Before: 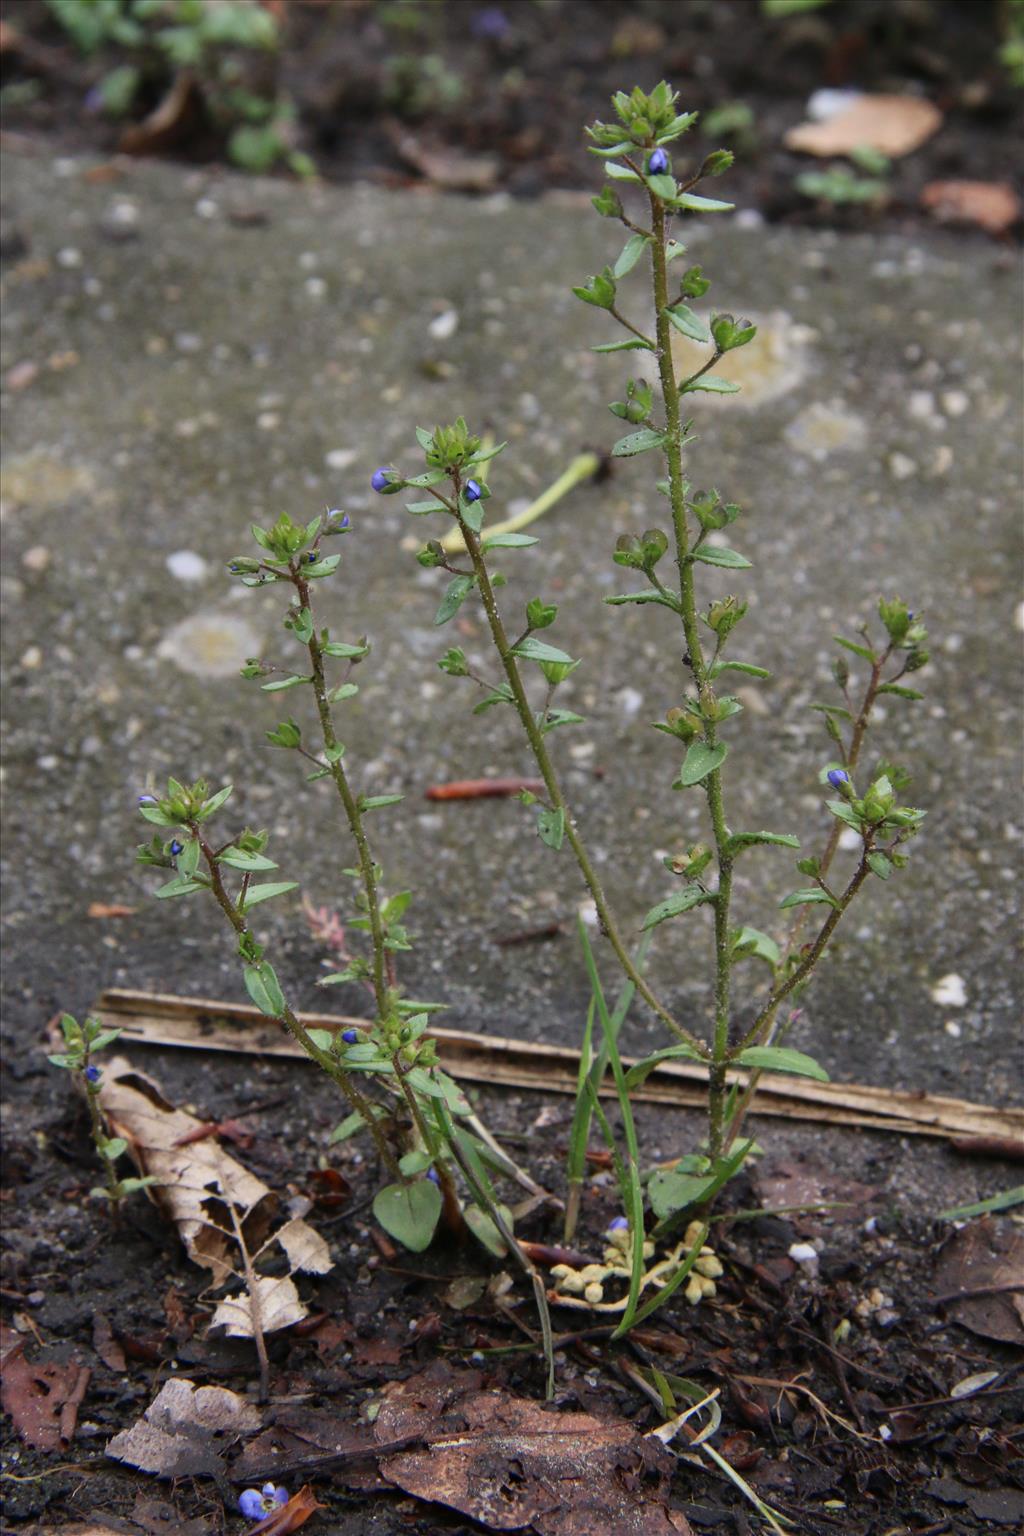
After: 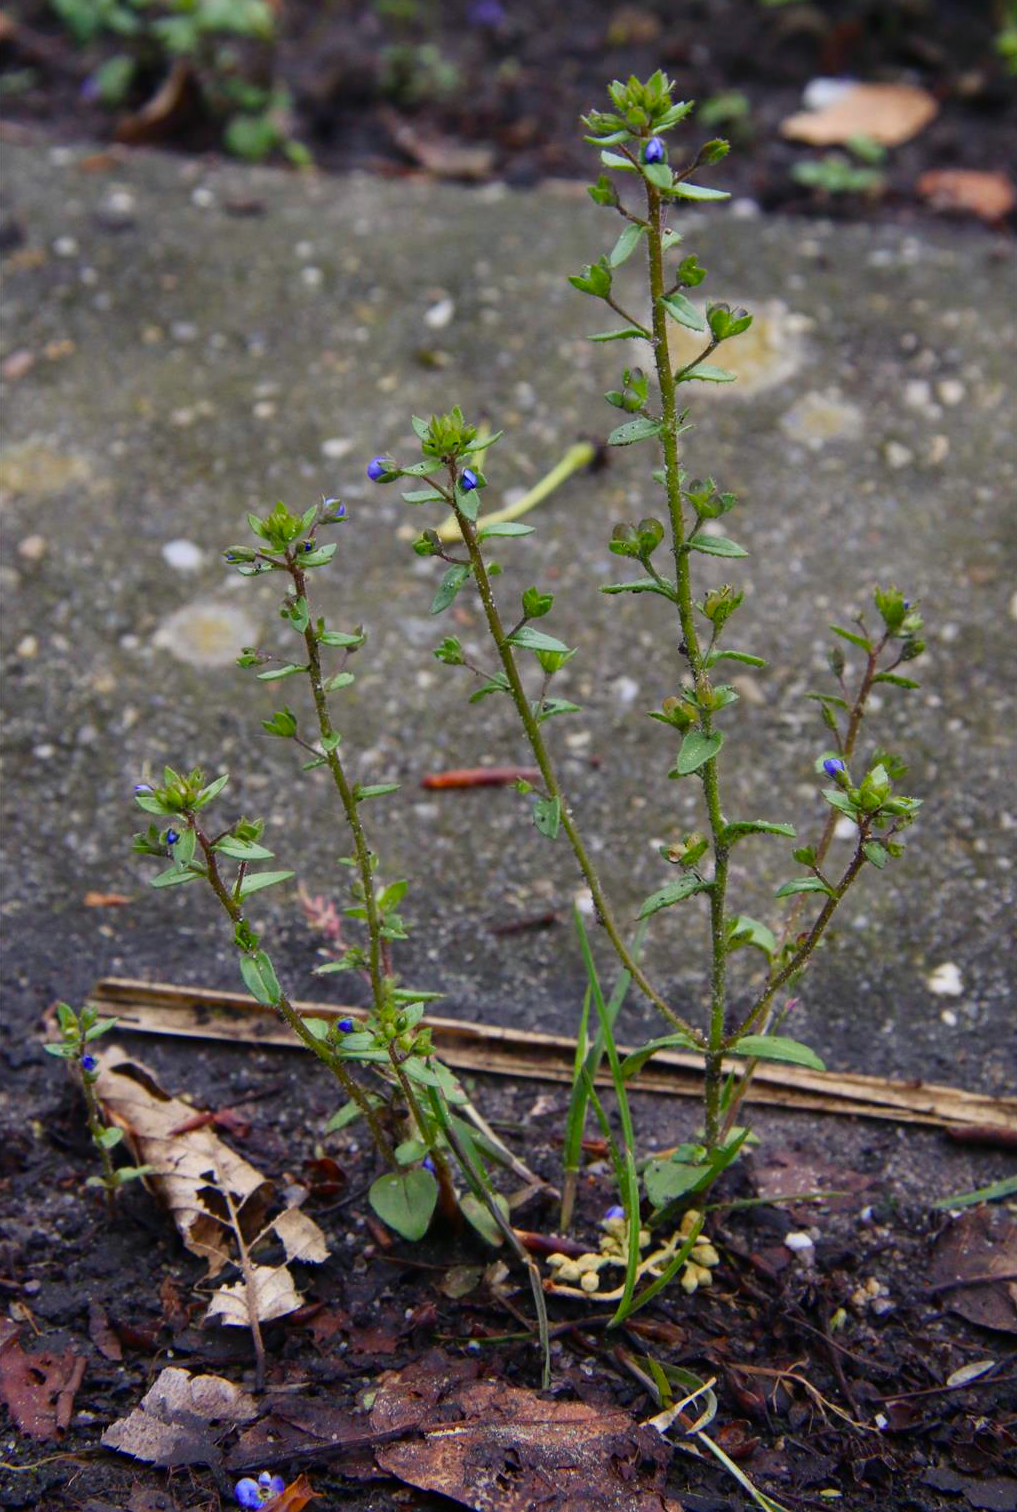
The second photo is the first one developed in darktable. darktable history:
color balance rgb: shadows lift › luminance -22.047%, shadows lift › chroma 6.691%, shadows lift › hue 271.17°, linear chroma grading › shadows 31.41%, linear chroma grading › global chroma -1.892%, linear chroma grading › mid-tones 4.066%, perceptual saturation grading › global saturation 19.913%
crop: left 0.447%, top 0.761%, right 0.146%, bottom 0.74%
